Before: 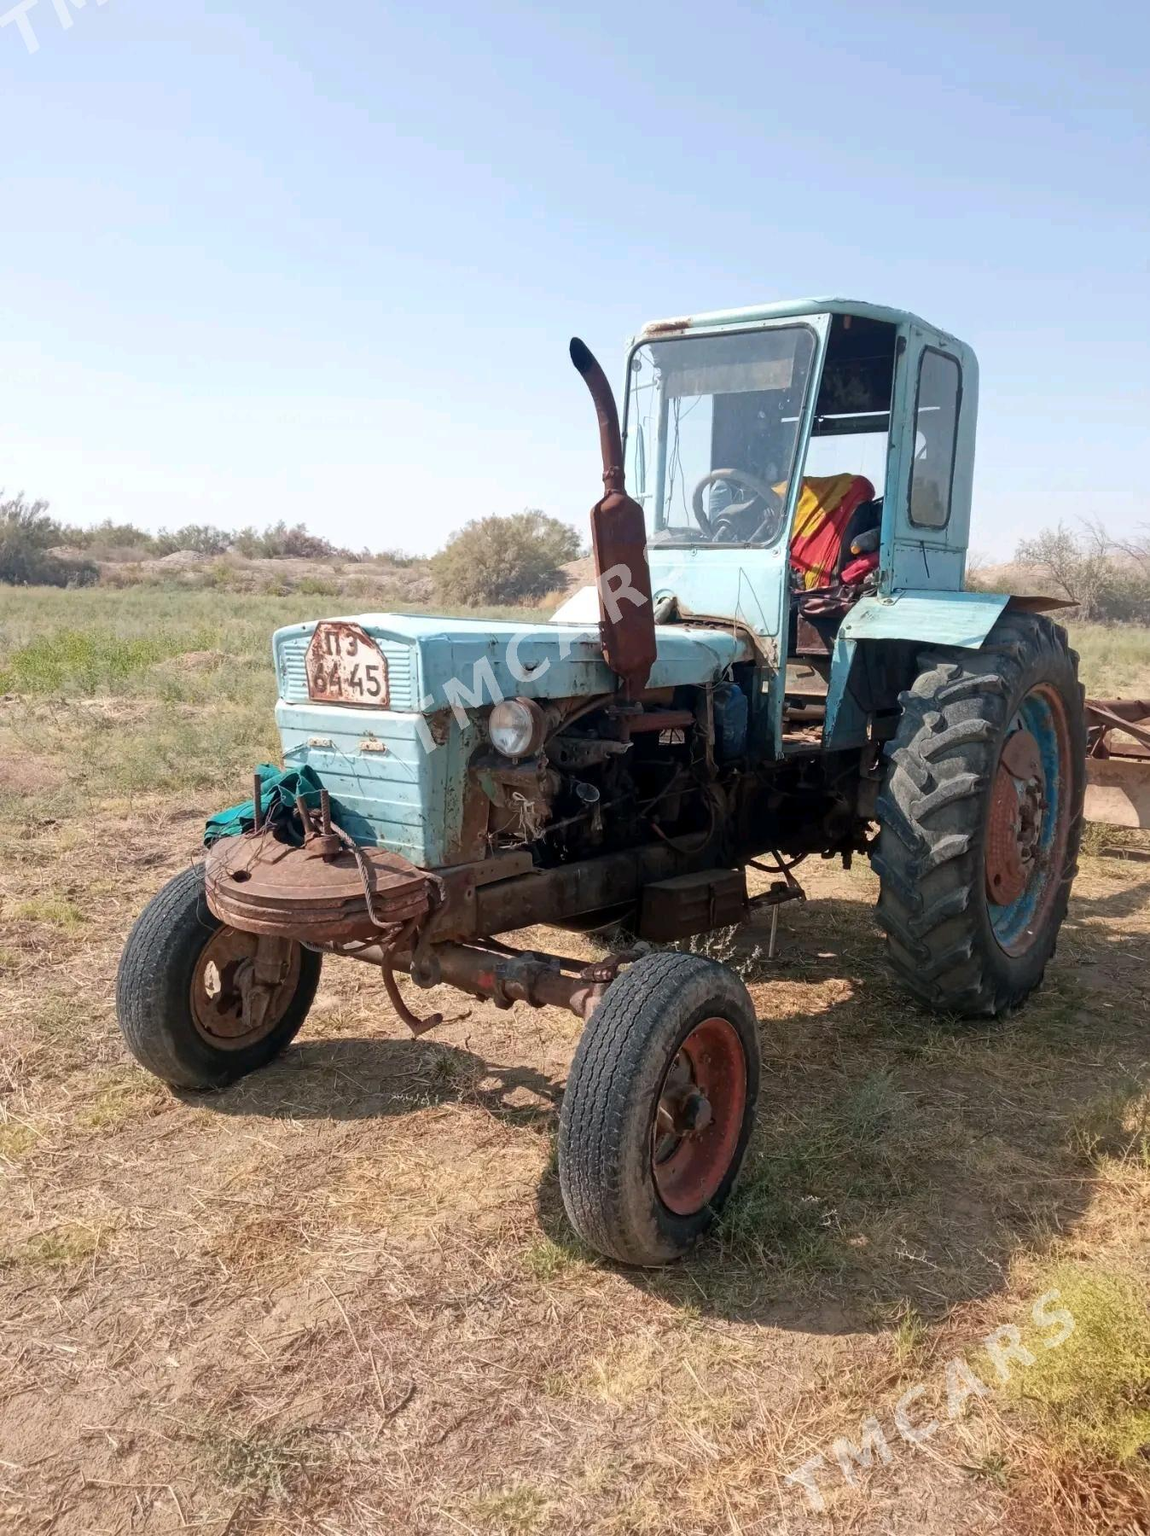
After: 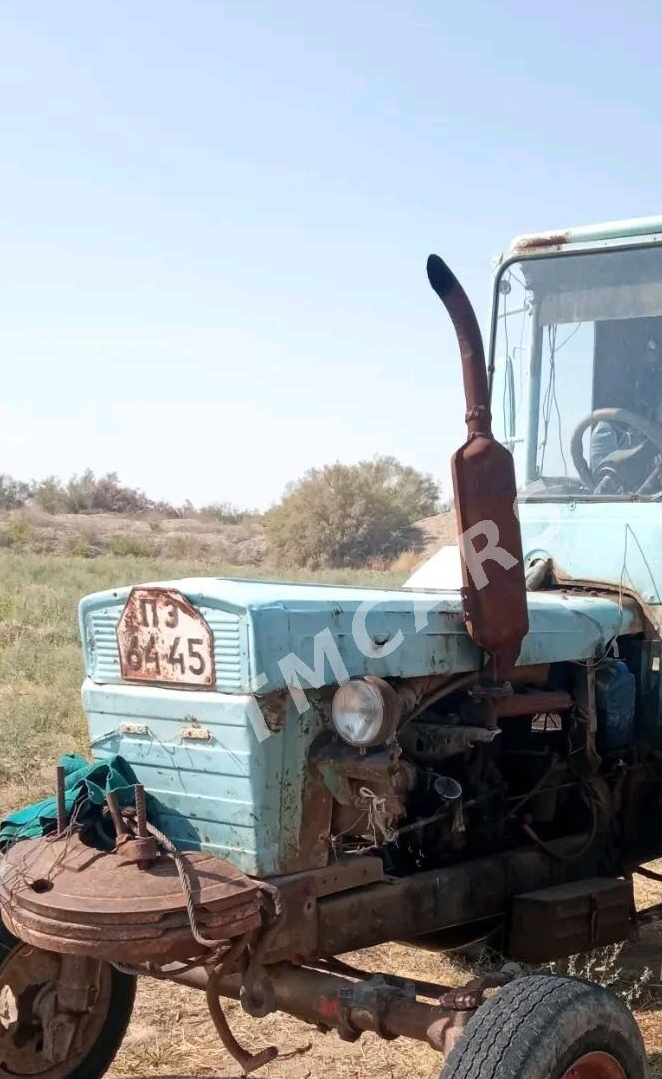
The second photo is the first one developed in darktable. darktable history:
exposure: black level correction 0, exposure 0 EV, compensate highlight preservation false
crop: left 17.903%, top 7.843%, right 32.92%, bottom 32.206%
